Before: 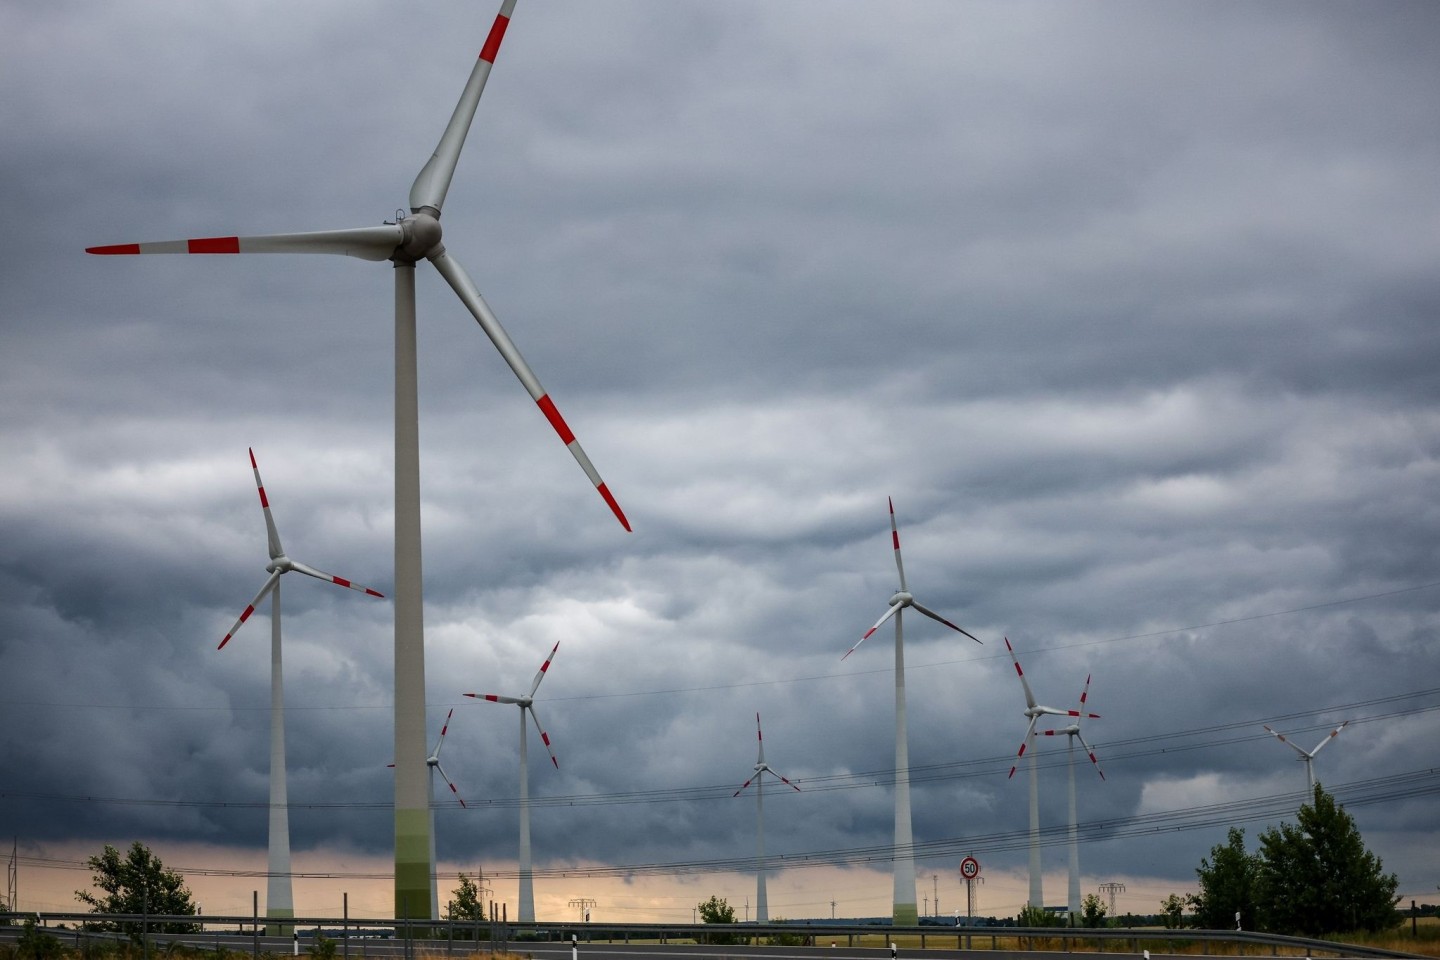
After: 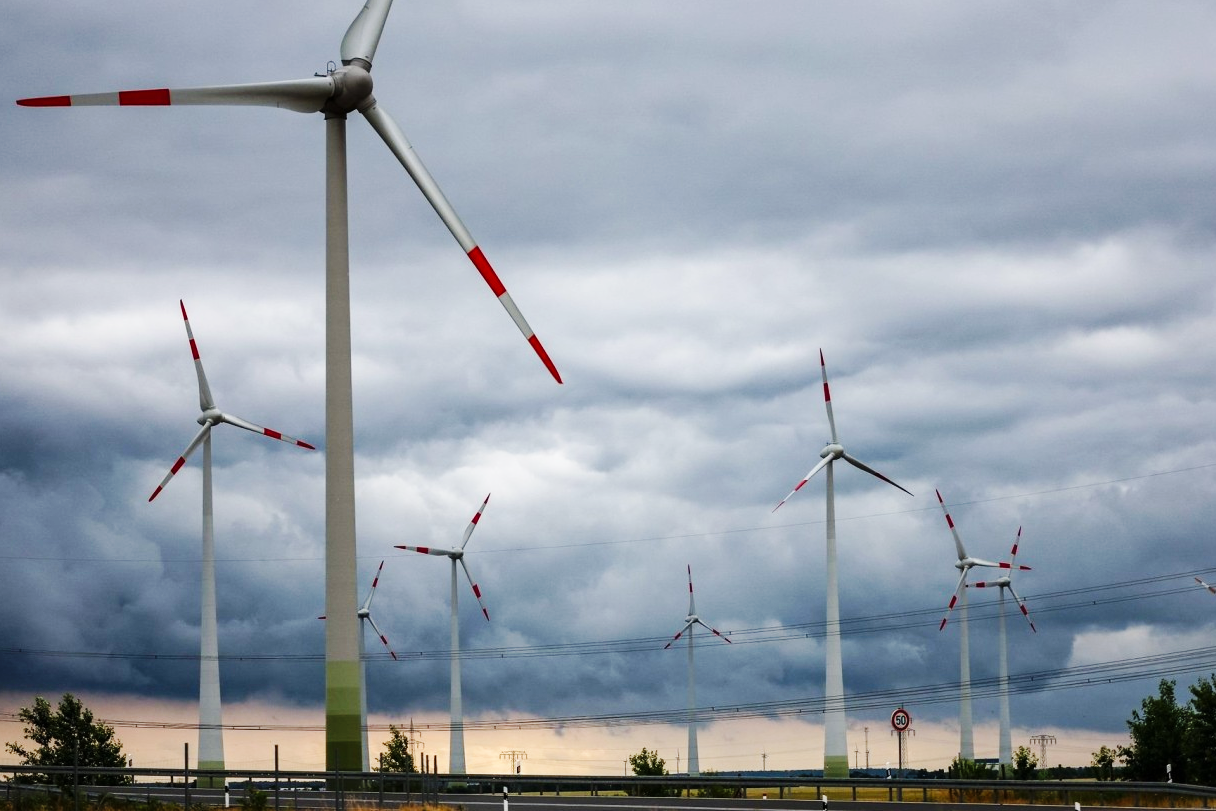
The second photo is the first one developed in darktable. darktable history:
base curve: curves: ch0 [(0, 0) (0.032, 0.025) (0.121, 0.166) (0.206, 0.329) (0.605, 0.79) (1, 1)], preserve colors none
crop and rotate: left 4.842%, top 15.51%, right 10.668%
